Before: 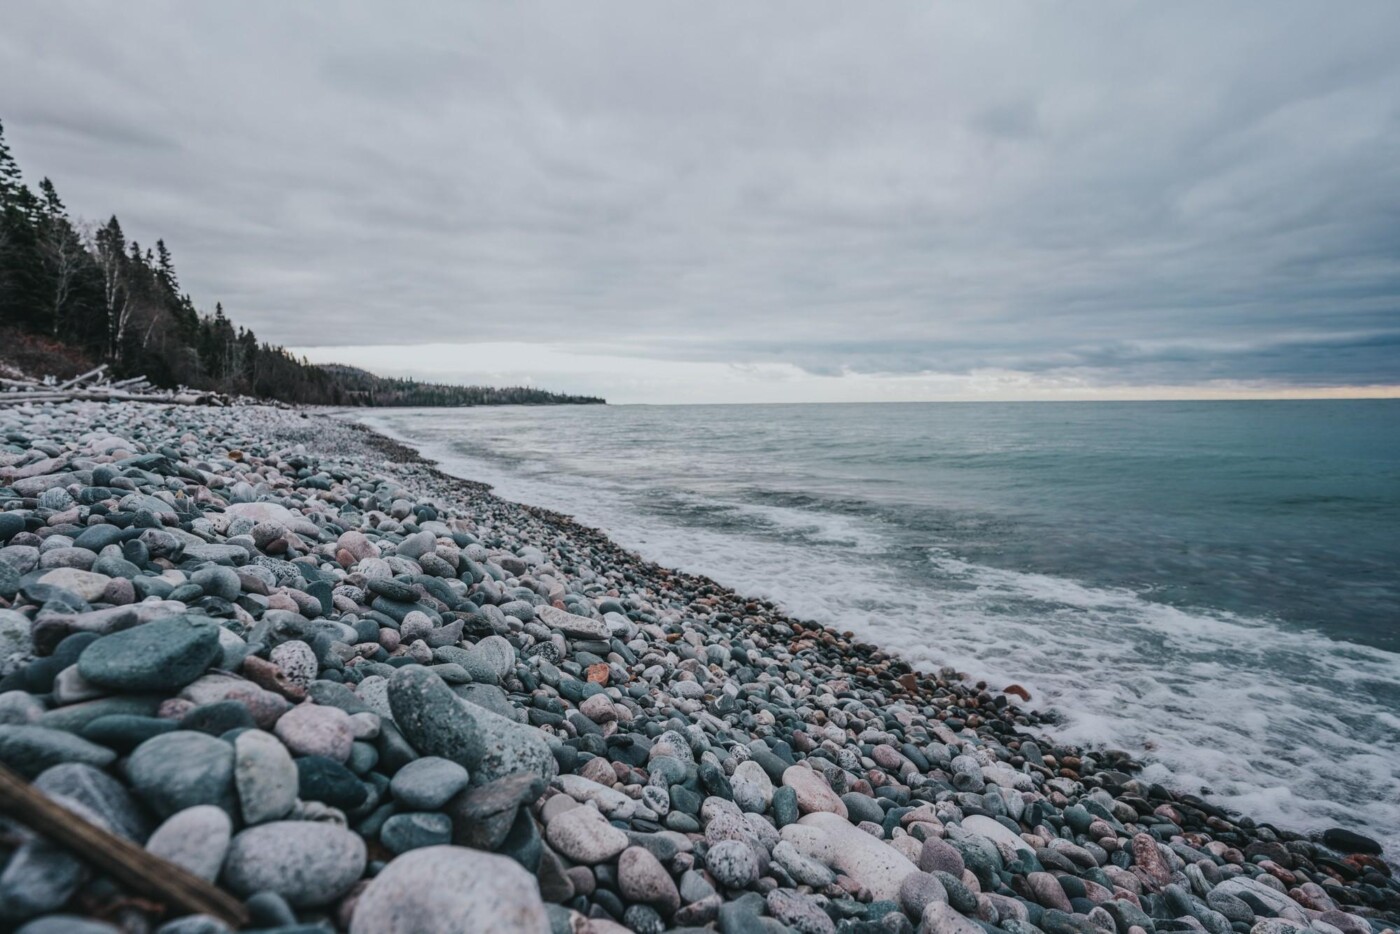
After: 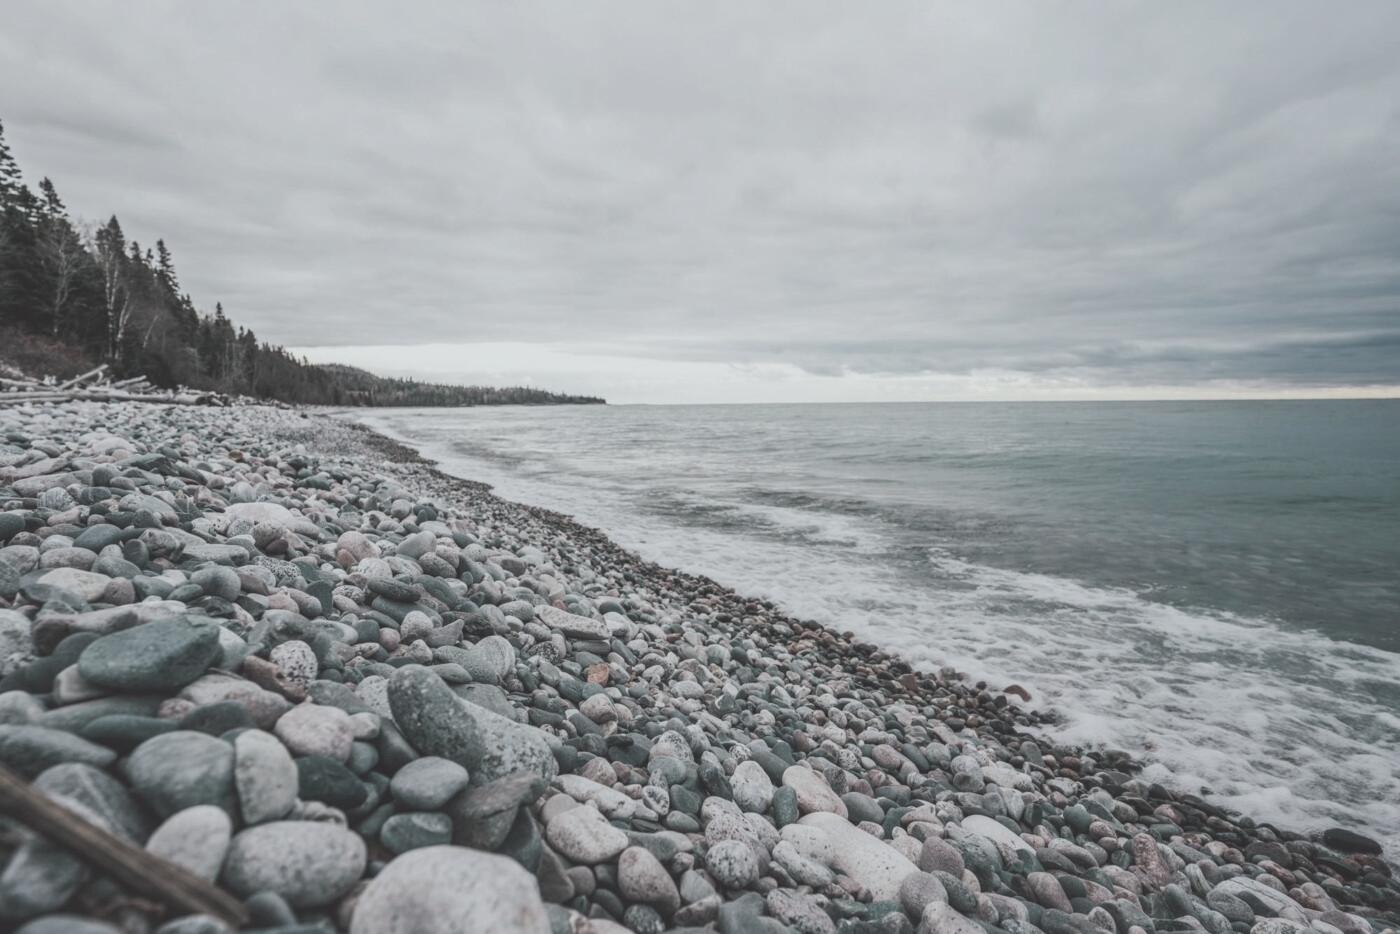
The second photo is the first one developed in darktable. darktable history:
tone curve: curves: ch0 [(0, 0) (0.003, 0.144) (0.011, 0.149) (0.025, 0.159) (0.044, 0.183) (0.069, 0.207) (0.1, 0.236) (0.136, 0.269) (0.177, 0.303) (0.224, 0.339) (0.277, 0.38) (0.335, 0.428) (0.399, 0.478) (0.468, 0.539) (0.543, 0.604) (0.623, 0.679) (0.709, 0.755) (0.801, 0.836) (0.898, 0.918) (1, 1)], preserve colors none
color look up table: target L [99.52, 84.97, 75.25, 73.48, 79.04, 74.55, 59.78, 55.47, 45.83, 25.39, 12.1, 200.49, 83.1, 76.99, 62.95, 50.25, 56.23, 38.66, 35, 44.46, 45.03, 39.06, 28.92, 29.47, 8.204, 87.99, 82.11, 70.3, 69.24, 65.85, 60.67, 59.74, 57.89, 51.32, 37.55, 50.35, 44.61, 43.52, 31.22, 27.18, 21.79, 20.9, 3.529, 9.925, 0.936, 85.22, 70.81, 39.5, 25.69], target a [-9.309, -27.27, -41.83, -48.54, -7.582, -15.79, -47.42, -2.144, -7.867, -25.16, -1.125, 0, 3.216, 13.82, 21.08, 34.39, 0.294, 50.11, 51.89, 13.71, 4.752, 19.26, 41.82, -1.769, 15.46, 1.013, 13.61, 22.24, -1.019, 6.536, 40.05, 26.46, 12.42, 33.86, 53.65, 1.142, 16.37, 24.51, -3.357, 43.98, 38.04, 1.419, 13.64, 7.526, 3.813, -23.07, -17.87, -21.49, -6.766], target b [14.33, 30.95, 4.591, 24.39, 47.4, 4.502, 43.11, 27.19, 3.393, 20.47, 4.674, 0, 24.73, 5.6, 18.47, 35.55, 15.81, 4.906, -9.377, 30.82, 2.296, 7.943, 14.04, 20.93, 3.273, -4.149, -10.08, -13.27, 0.772, -23.8, -26.29, -1.965, -8.019, -12.81, -27.52, -14.44, -37.58, -19.89, -34.64, -43.6, -16.8, -16.23, -36.99, -13.01, -3.298, -3.896, -18.64, -5.185, -5.751], num patches 49
